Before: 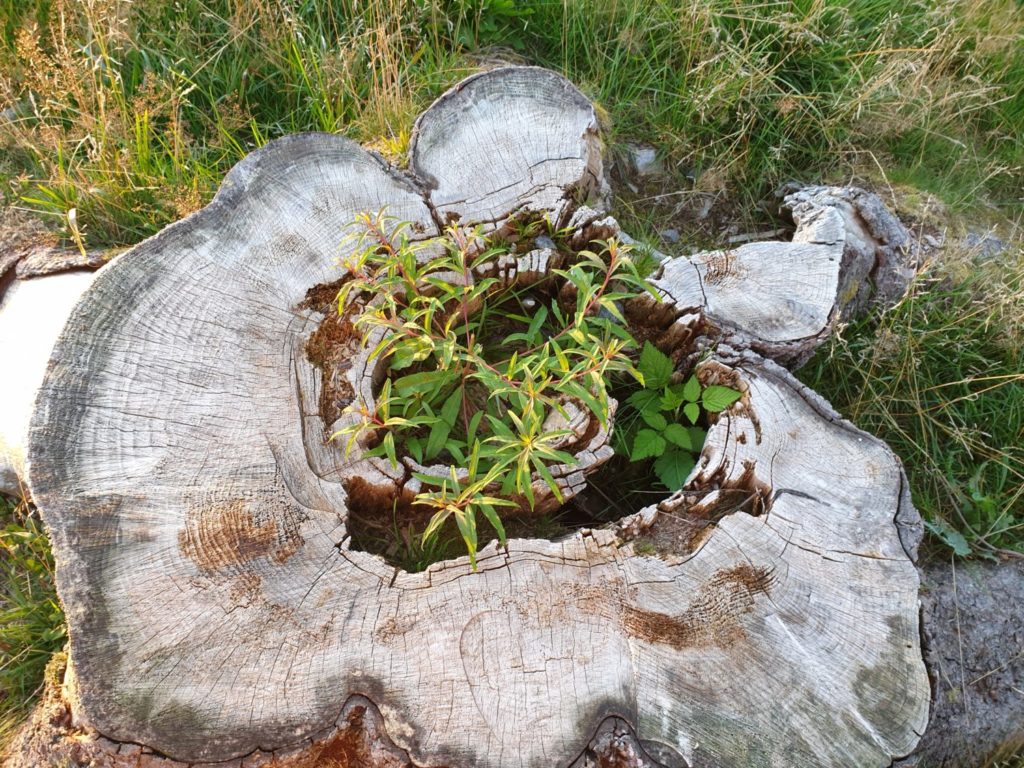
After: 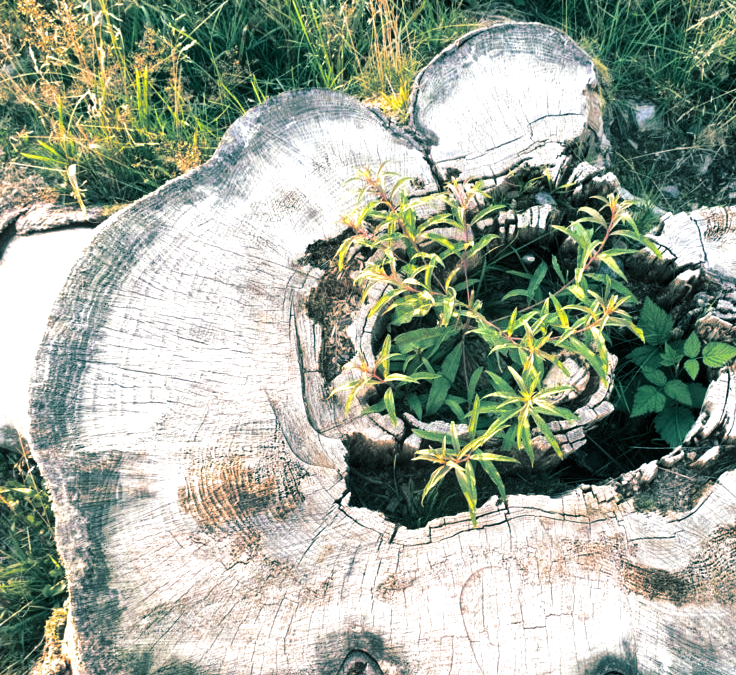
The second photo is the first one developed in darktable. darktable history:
crop: top 5.803%, right 27.864%, bottom 5.804%
split-toning: shadows › hue 186.43°, highlights › hue 49.29°, compress 30.29%
tone equalizer: -8 EV -0.75 EV, -7 EV -0.7 EV, -6 EV -0.6 EV, -5 EV -0.4 EV, -3 EV 0.4 EV, -2 EV 0.6 EV, -1 EV 0.7 EV, +0 EV 0.75 EV, edges refinement/feathering 500, mask exposure compensation -1.57 EV, preserve details no
local contrast: highlights 100%, shadows 100%, detail 120%, midtone range 0.2
